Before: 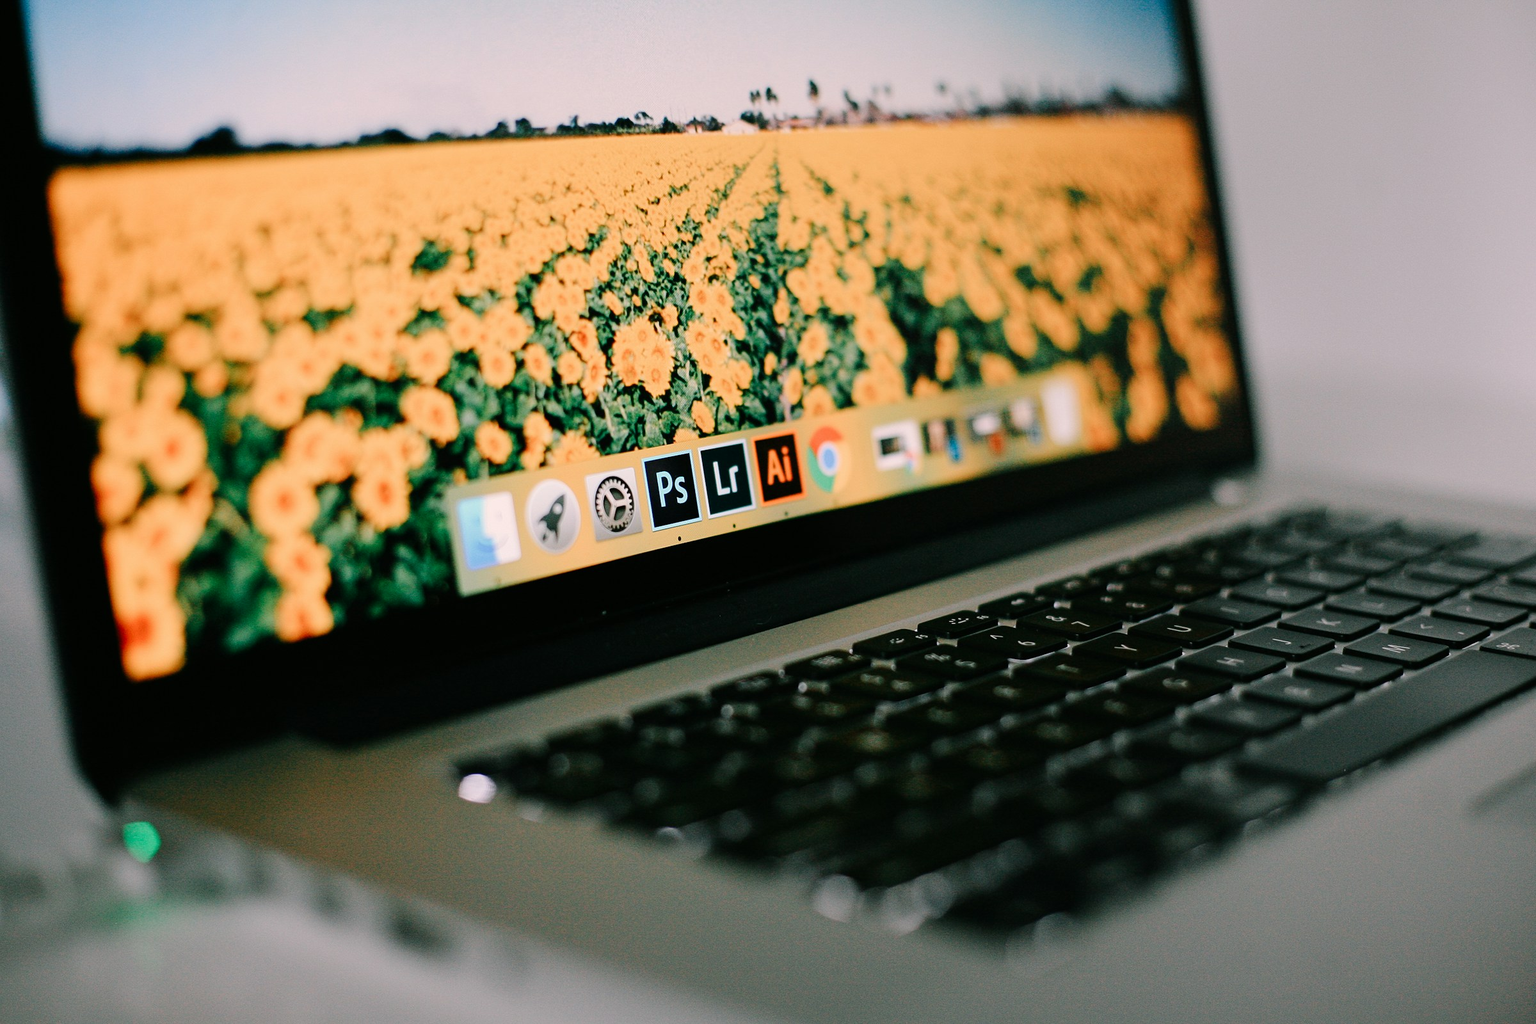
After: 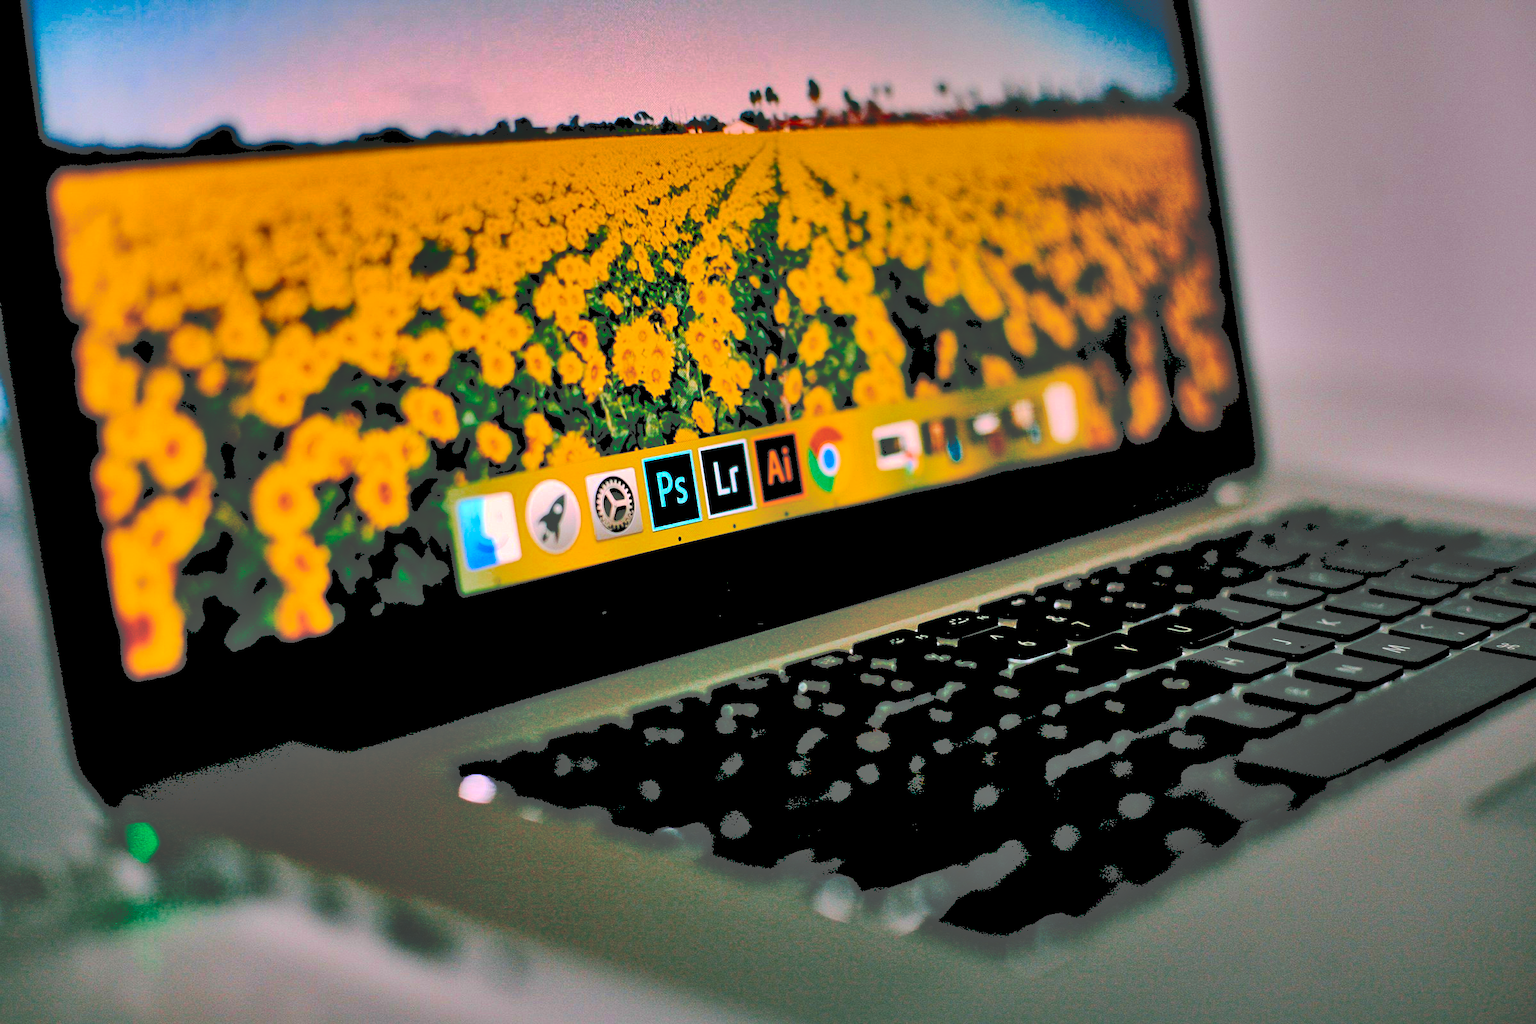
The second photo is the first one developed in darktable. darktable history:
tone curve: curves: ch0 [(0, 0) (0.003, 0.284) (0.011, 0.284) (0.025, 0.288) (0.044, 0.29) (0.069, 0.292) (0.1, 0.296) (0.136, 0.298) (0.177, 0.305) (0.224, 0.312) (0.277, 0.327) (0.335, 0.362) (0.399, 0.407) (0.468, 0.464) (0.543, 0.537) (0.623, 0.62) (0.709, 0.71) (0.801, 0.79) (0.898, 0.862) (1, 1)], preserve colors none
local contrast: mode bilateral grid, contrast 20, coarseness 50, detail 132%, midtone range 0.2
color balance rgb: shadows lift › hue 86°, global offset › luminance -1.437%, linear chroma grading › highlights 99.54%, linear chroma grading › global chroma 23.766%, perceptual saturation grading › global saturation 35.105%, perceptual saturation grading › highlights -24.716%, perceptual saturation grading › shadows 50.161%, perceptual brilliance grading › highlights 15.379%, perceptual brilliance grading › shadows -13.933%, saturation formula JzAzBz (2021)
shadows and highlights: white point adjustment -3.6, highlights -63.83, soften with gaussian
